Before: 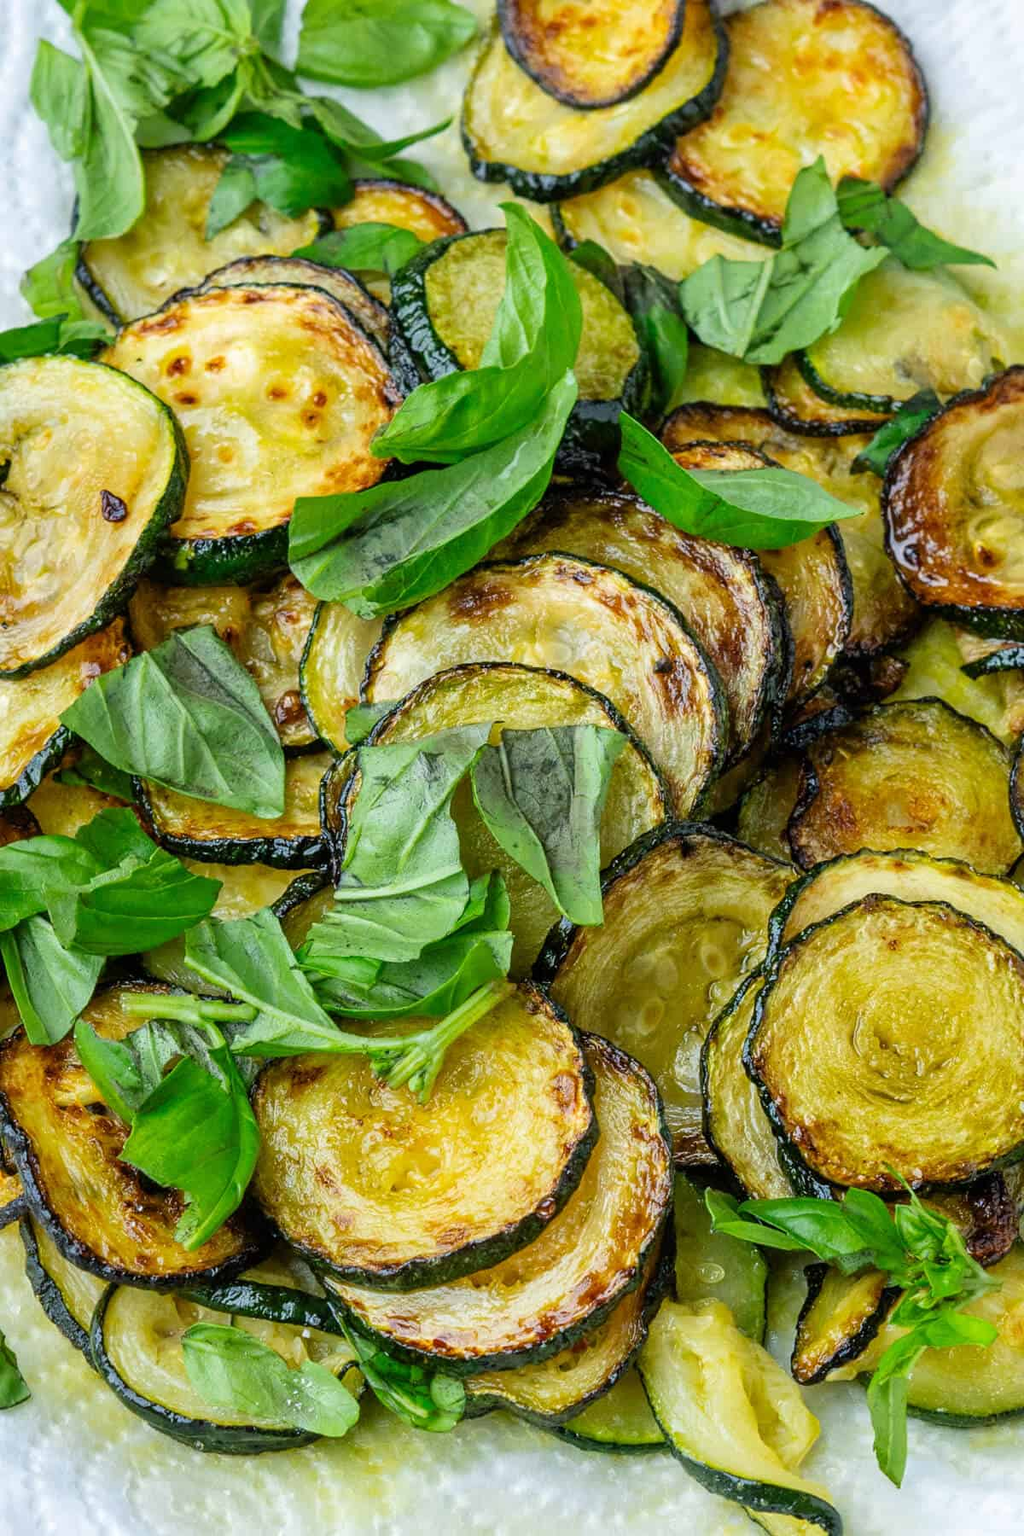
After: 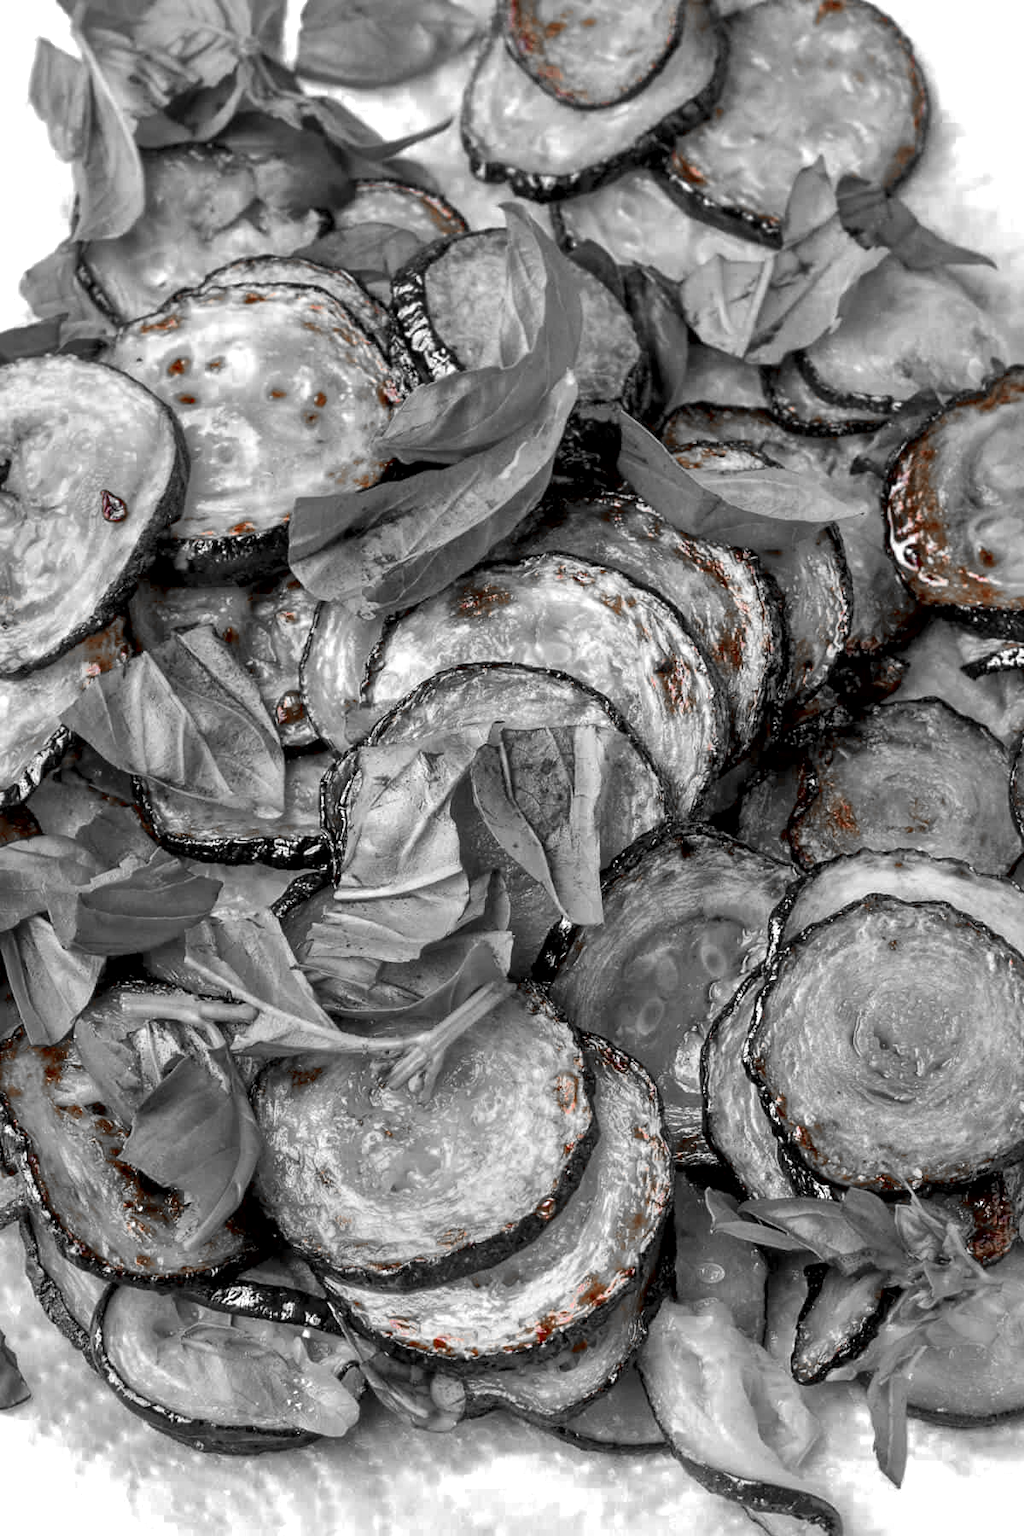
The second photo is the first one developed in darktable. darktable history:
local contrast: mode bilateral grid, contrast 24, coarseness 60, detail 151%, midtone range 0.2
exposure: black level correction 0.002, exposure 0.299 EV, compensate highlight preservation false
color zones: curves: ch0 [(0, 0.352) (0.143, 0.407) (0.286, 0.386) (0.429, 0.431) (0.571, 0.829) (0.714, 0.853) (0.857, 0.833) (1, 0.352)]; ch1 [(0, 0.604) (0.072, 0.726) (0.096, 0.608) (0.205, 0.007) (0.571, -0.006) (0.839, -0.013) (0.857, -0.012) (1, 0.604)]
